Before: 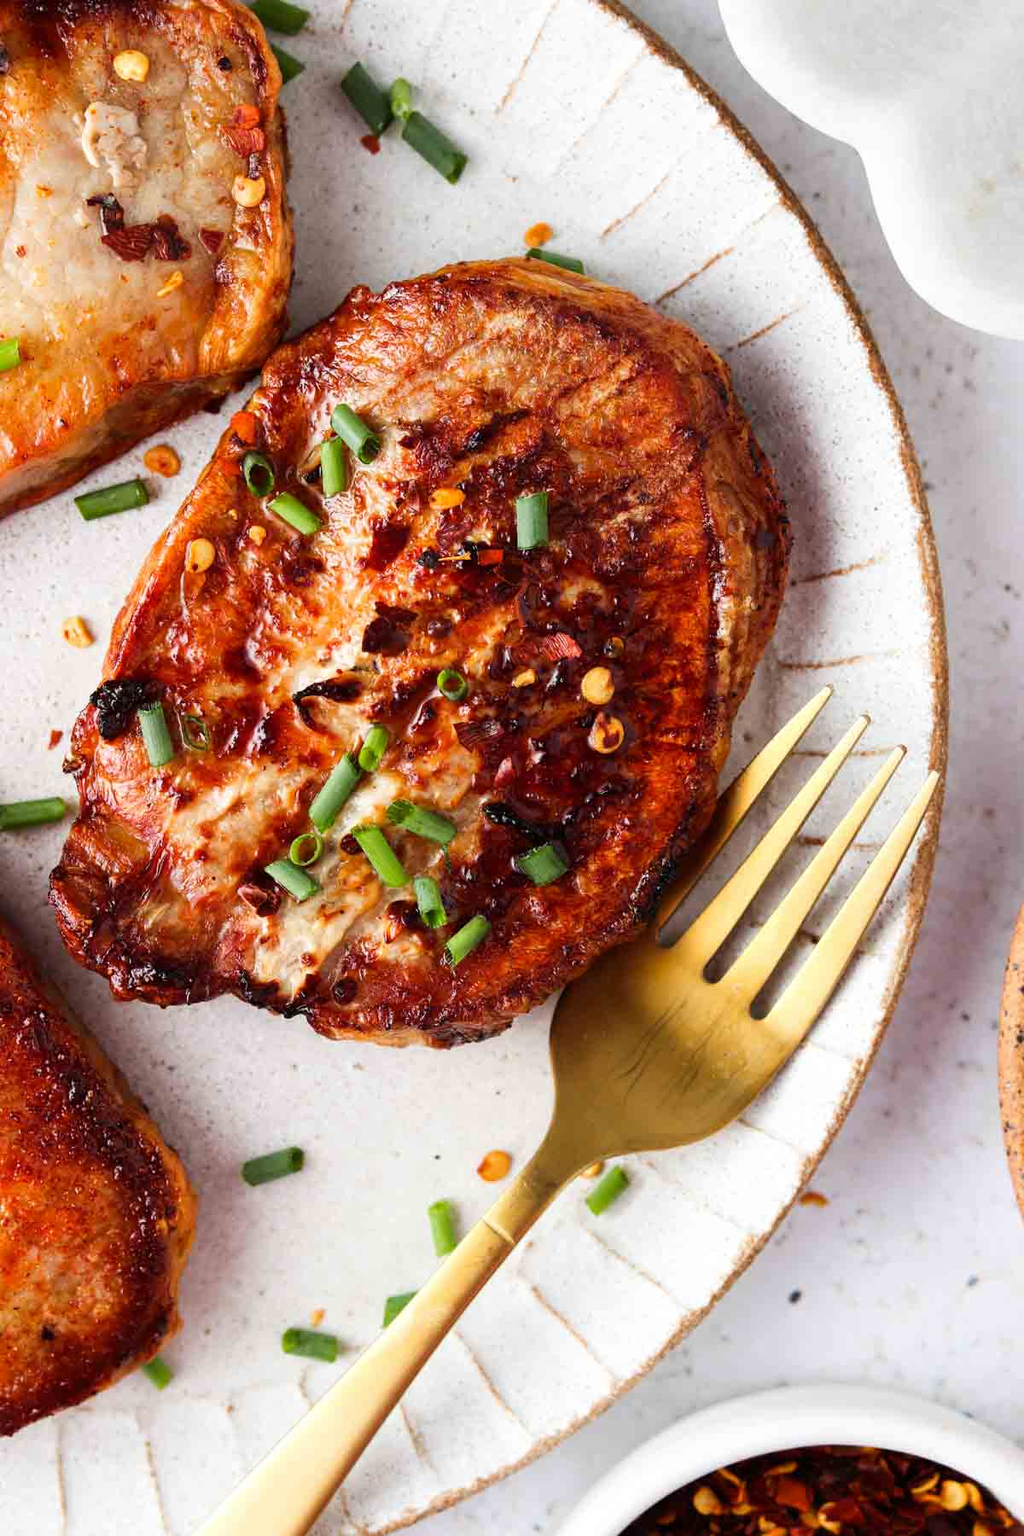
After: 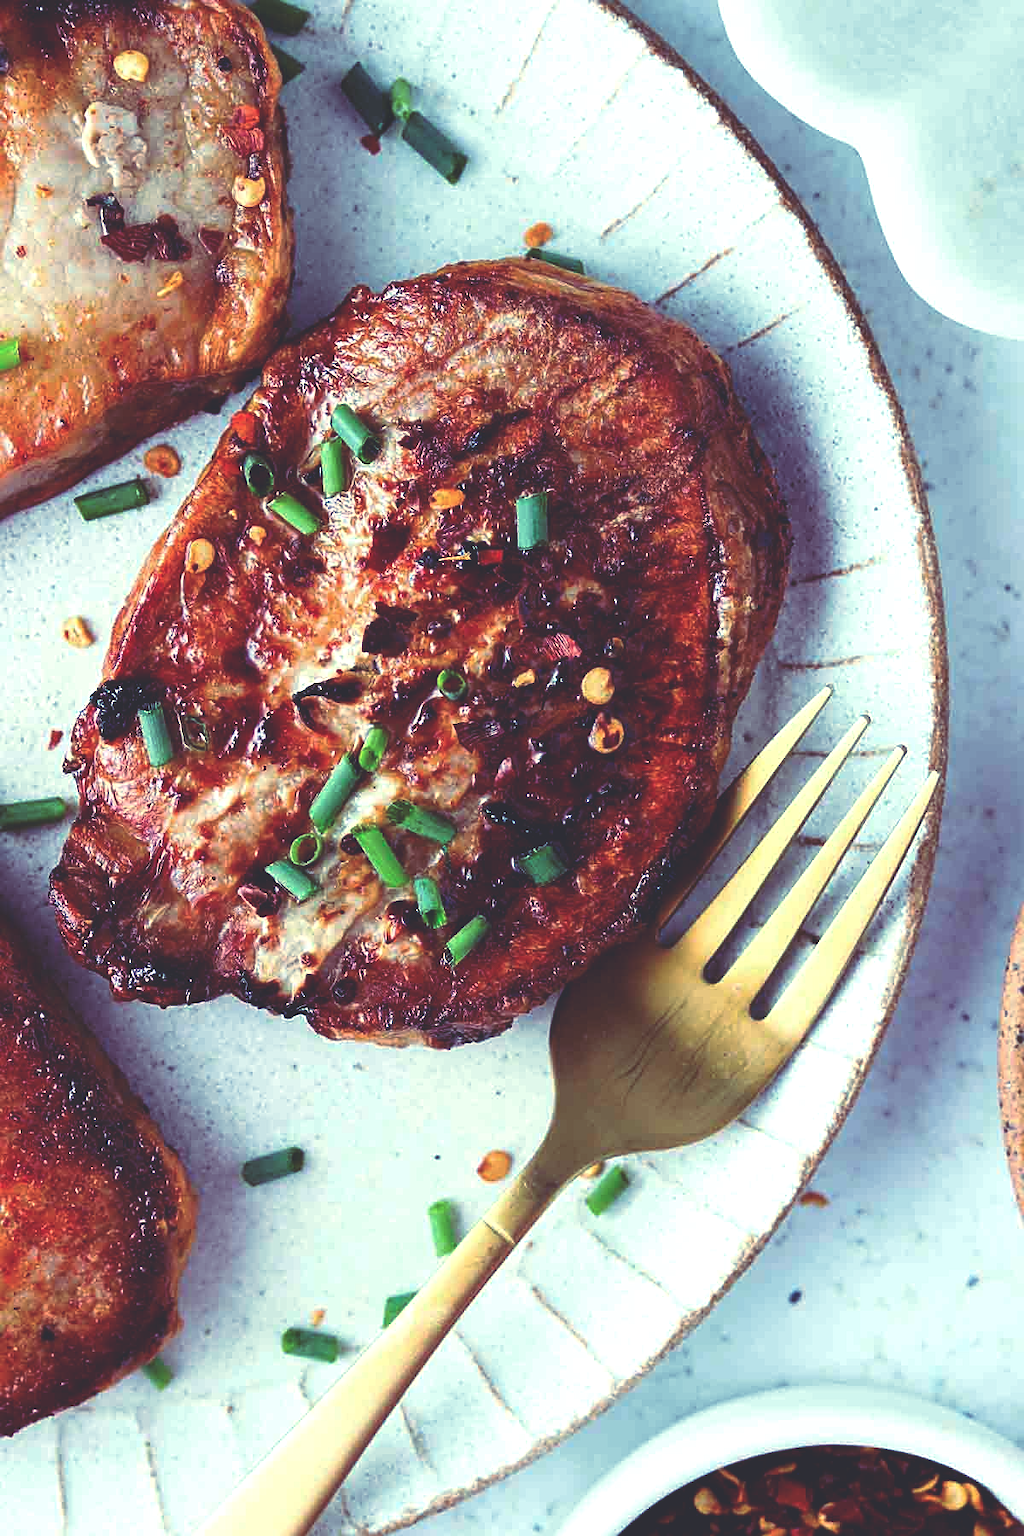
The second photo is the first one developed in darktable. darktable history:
exposure: black level correction 0.007, exposure 0.159 EV, compensate highlight preservation false
rgb curve: curves: ch0 [(0, 0.186) (0.314, 0.284) (0.576, 0.466) (0.805, 0.691) (0.936, 0.886)]; ch1 [(0, 0.186) (0.314, 0.284) (0.581, 0.534) (0.771, 0.746) (0.936, 0.958)]; ch2 [(0, 0.216) (0.275, 0.39) (1, 1)], mode RGB, independent channels, compensate middle gray true, preserve colors none
sharpen: on, module defaults
